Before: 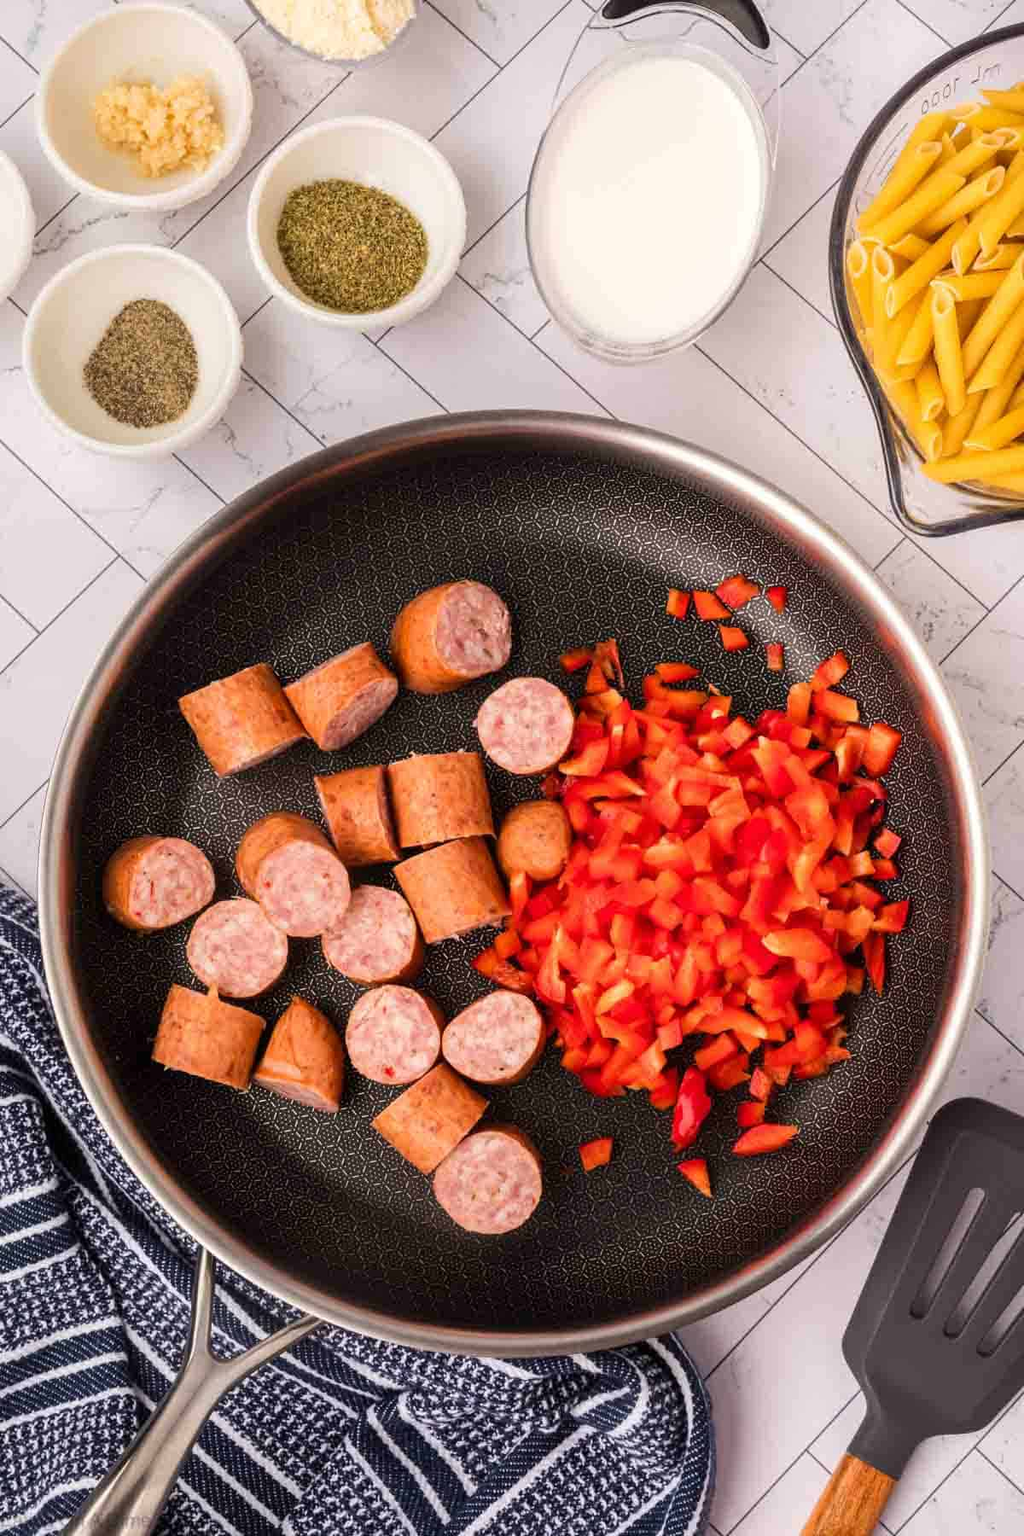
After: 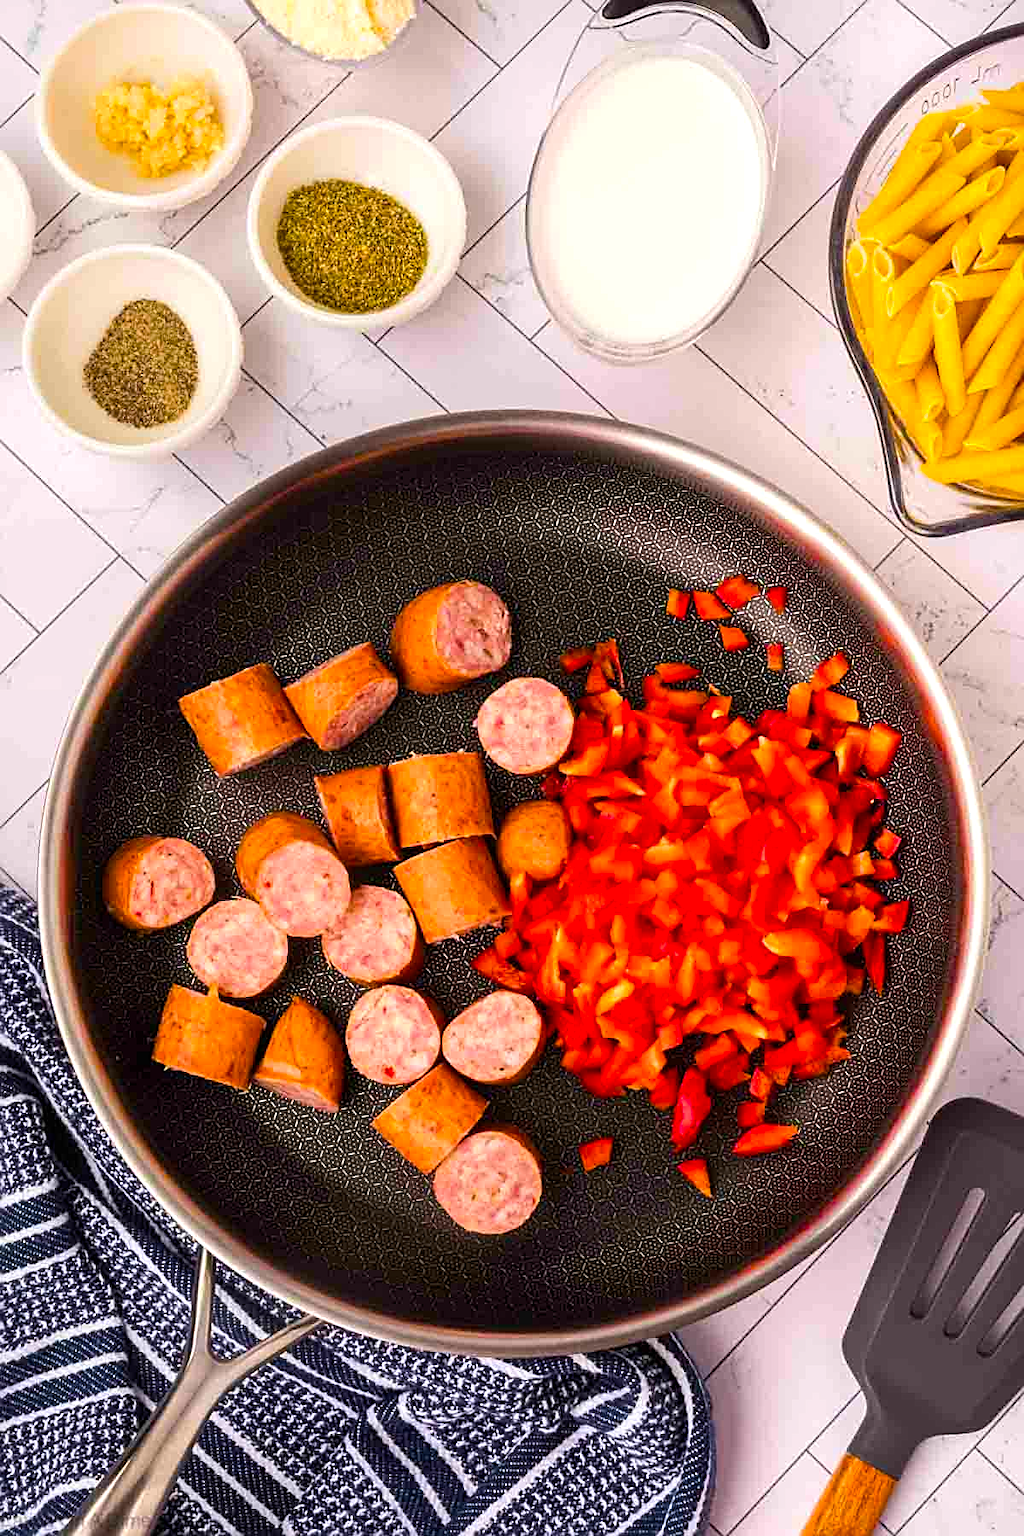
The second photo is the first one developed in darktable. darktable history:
sharpen: on, module defaults
contrast brightness saturation: contrast 0.044, saturation 0.067
color balance rgb: highlights gain › luminance 14.862%, perceptual saturation grading › global saturation 29.618%, global vibrance 20%
